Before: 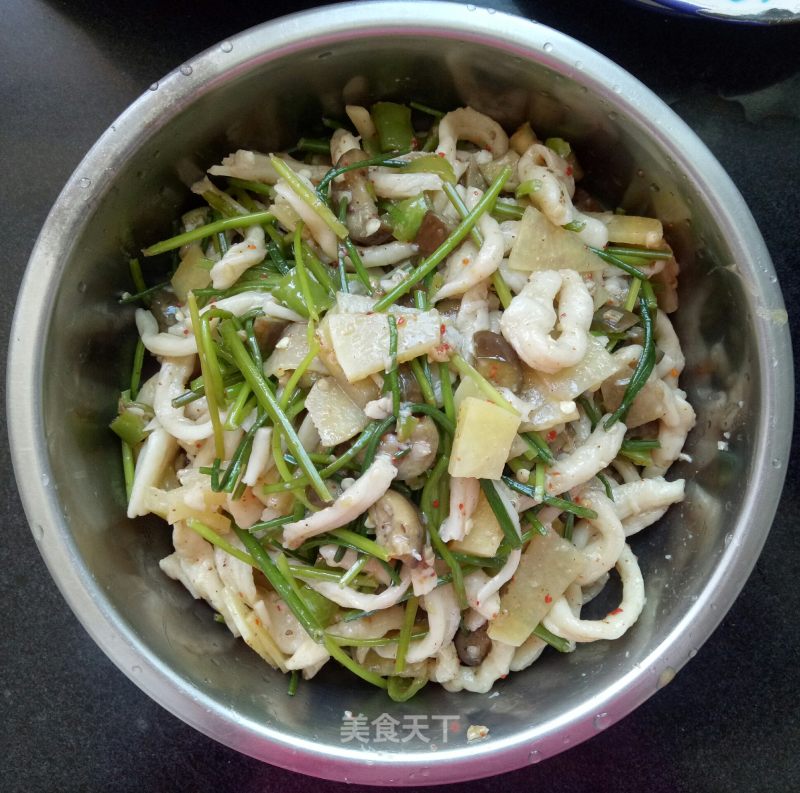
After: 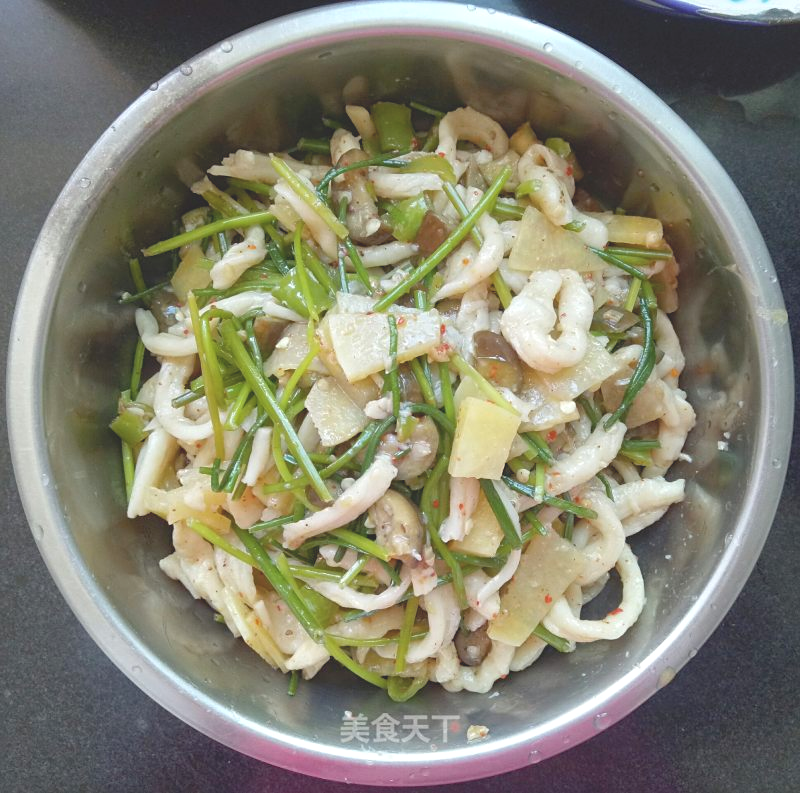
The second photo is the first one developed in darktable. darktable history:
sharpen: amount 0.203
color balance rgb: perceptual saturation grading › global saturation 19.391%, perceptual brilliance grading › global brilliance 19.432%, contrast -9.973%
tone curve: curves: ch0 [(0, 0.172) (1, 0.91)], preserve colors none
